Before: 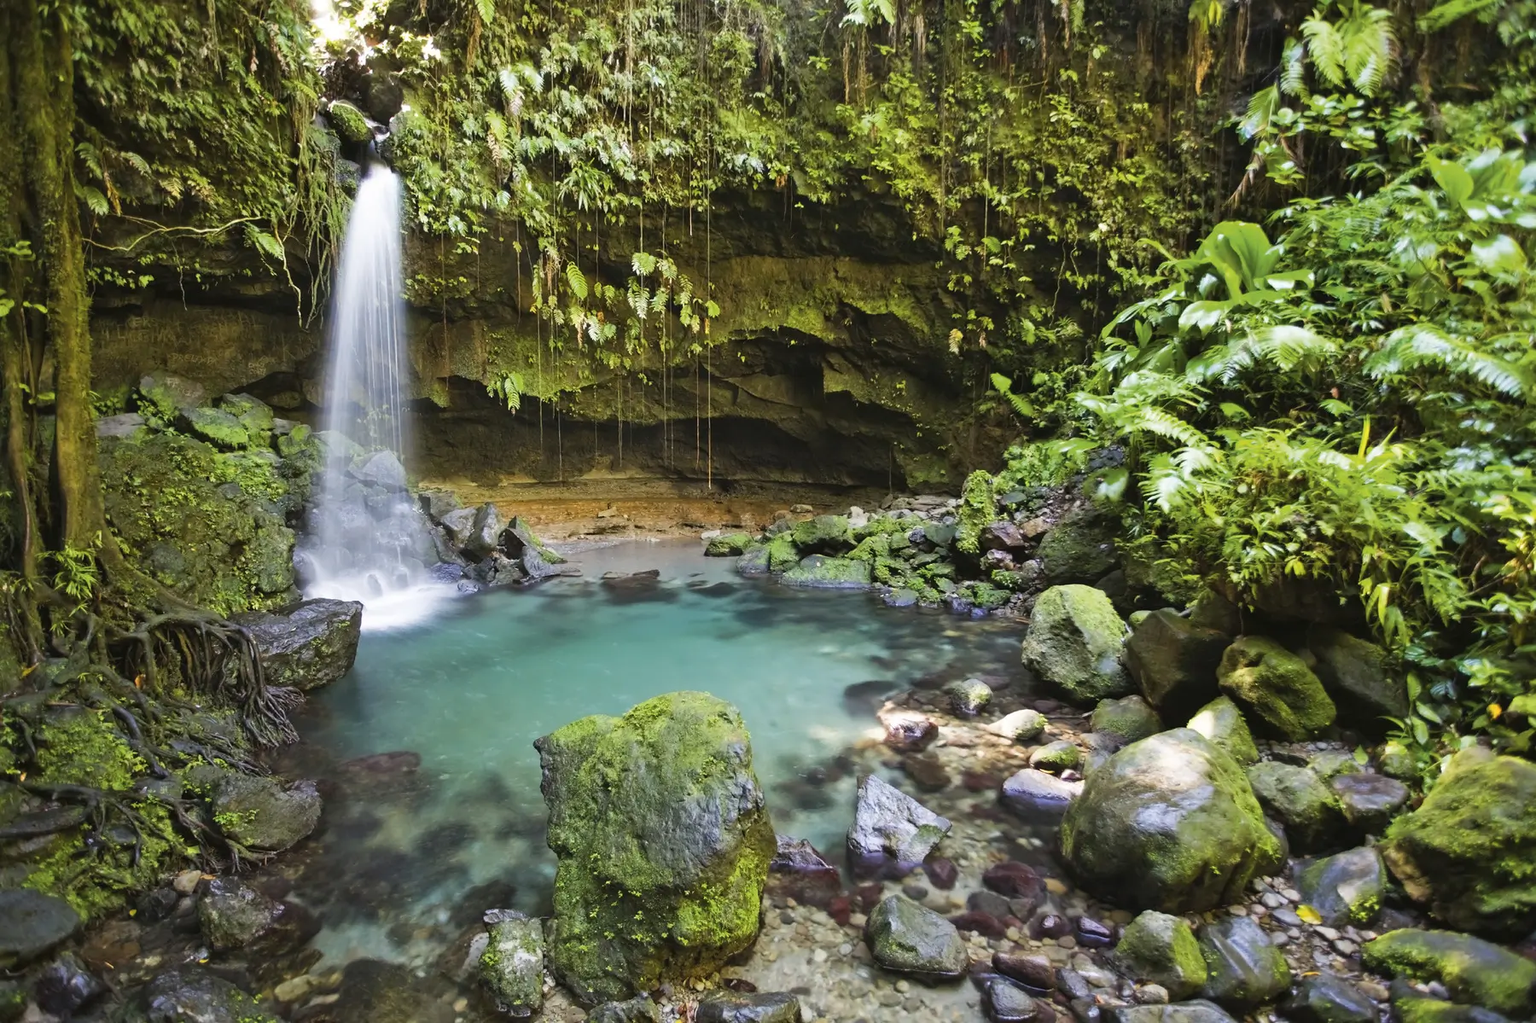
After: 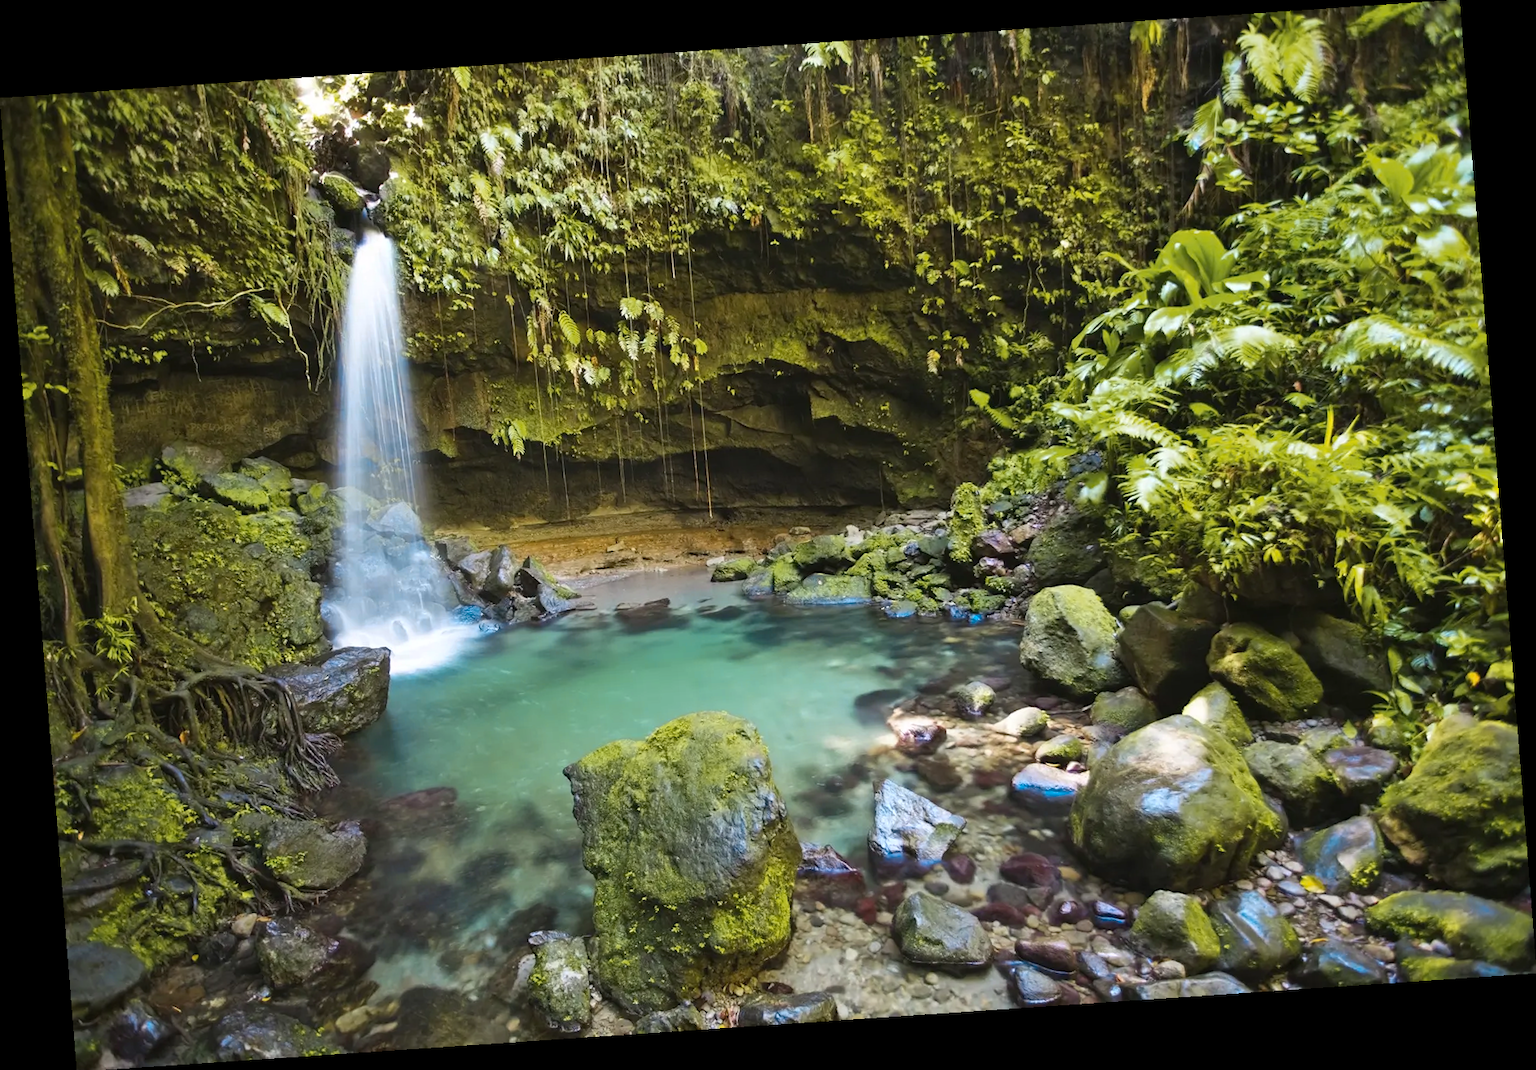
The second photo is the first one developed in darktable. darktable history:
color zones: curves: ch0 [(0.254, 0.492) (0.724, 0.62)]; ch1 [(0.25, 0.528) (0.719, 0.796)]; ch2 [(0, 0.472) (0.25, 0.5) (0.73, 0.184)]
rotate and perspective: rotation -4.2°, shear 0.006, automatic cropping off
